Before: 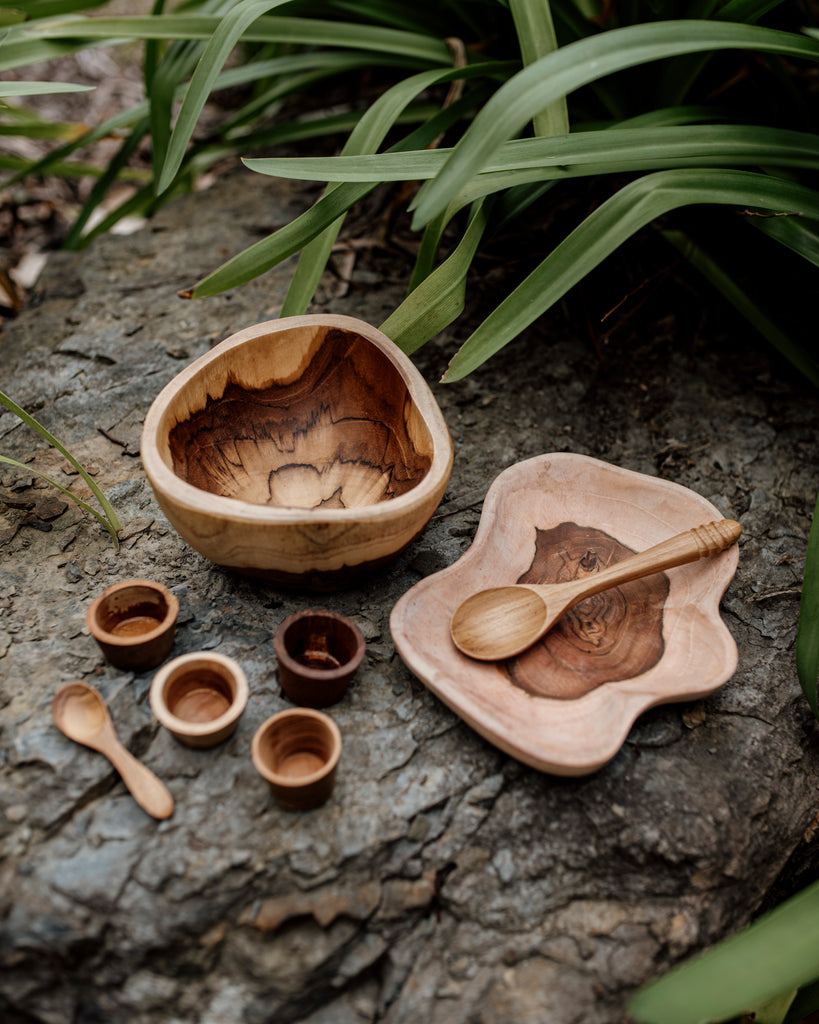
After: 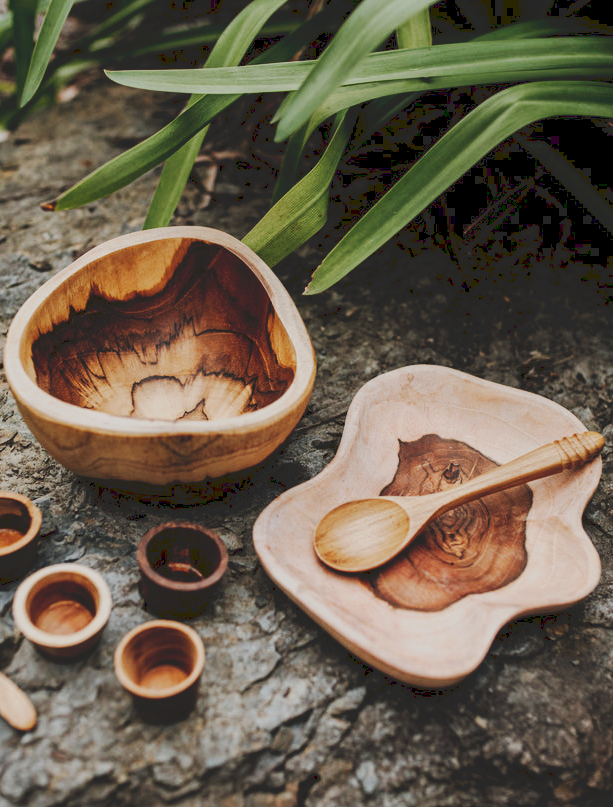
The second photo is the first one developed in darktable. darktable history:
crop: left 16.768%, top 8.653%, right 8.362%, bottom 12.485%
tone curve: curves: ch0 [(0, 0) (0.003, 0.145) (0.011, 0.148) (0.025, 0.15) (0.044, 0.159) (0.069, 0.16) (0.1, 0.164) (0.136, 0.182) (0.177, 0.213) (0.224, 0.247) (0.277, 0.298) (0.335, 0.37) (0.399, 0.456) (0.468, 0.552) (0.543, 0.641) (0.623, 0.713) (0.709, 0.768) (0.801, 0.825) (0.898, 0.868) (1, 1)], preserve colors none
bloom: size 15%, threshold 97%, strength 7%
